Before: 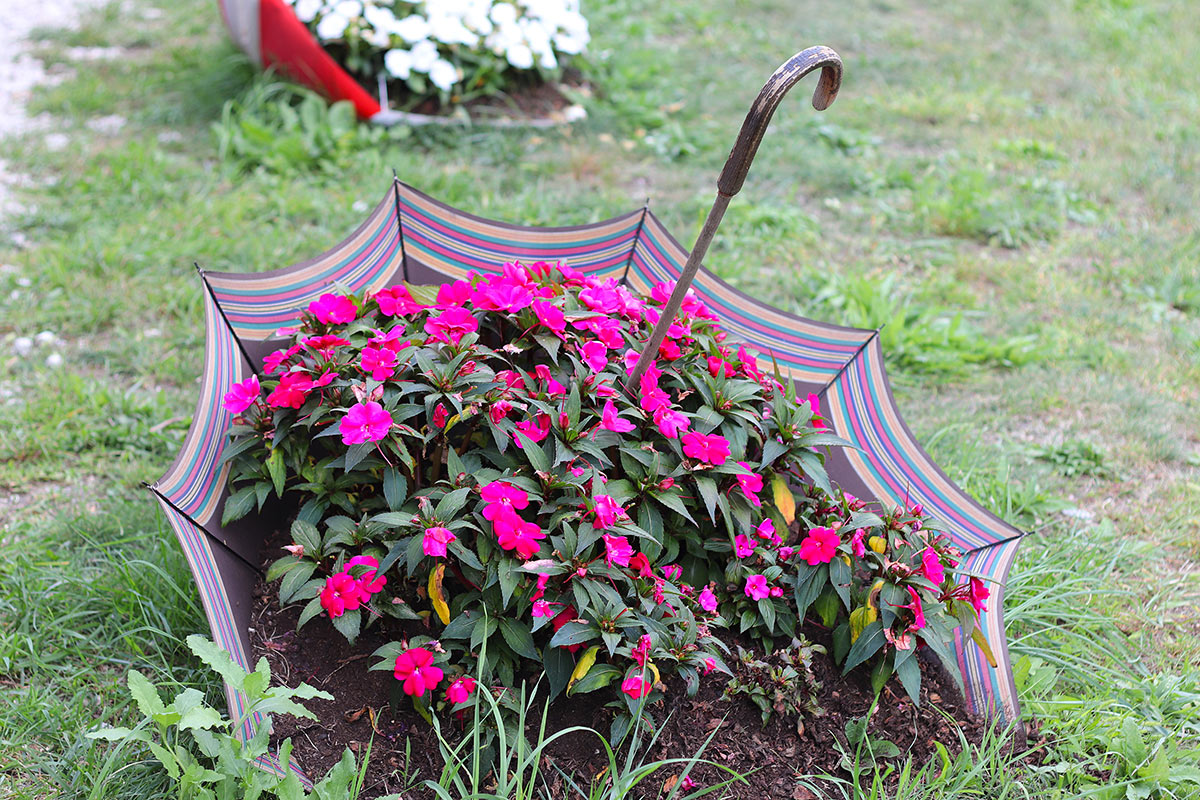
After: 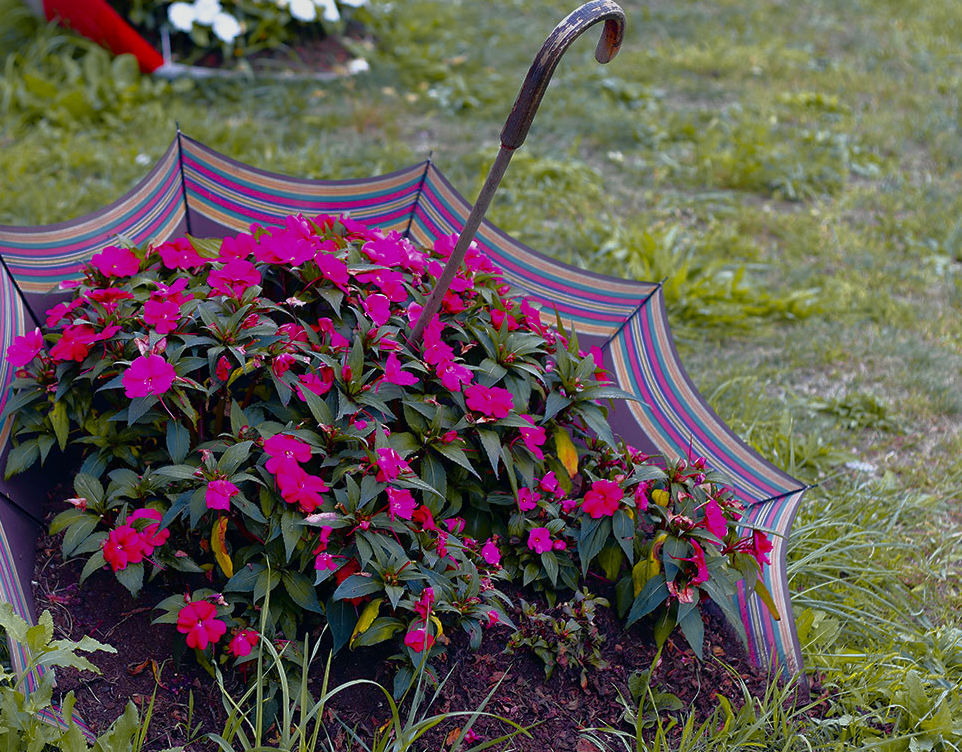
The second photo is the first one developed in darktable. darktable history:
tone equalizer: smoothing 1
base curve: curves: ch0 [(0, 0) (0.564, 0.291) (0.802, 0.731) (1, 1)]
tone curve: curves: ch0 [(0, 0) (0.07, 0.052) (0.23, 0.254) (0.486, 0.53) (0.822, 0.825) (0.994, 0.955)]; ch1 [(0, 0) (0.226, 0.261) (0.379, 0.442) (0.469, 0.472) (0.495, 0.495) (0.514, 0.504) (0.561, 0.568) (0.59, 0.612) (1, 1)]; ch2 [(0, 0) (0.269, 0.299) (0.459, 0.441) (0.498, 0.499) (0.523, 0.52) (0.551, 0.576) (0.629, 0.643) (0.659, 0.681) (0.718, 0.764) (1, 1)], color space Lab, independent channels, preserve colors none
crop and rotate: left 18.085%, top 5.992%, right 1.743%
color balance rgb: shadows lift › luminance -21.994%, shadows lift › chroma 6.581%, shadows lift › hue 269°, linear chroma grading › global chroma 15.156%, perceptual saturation grading › global saturation 20%, perceptual saturation grading › highlights -14.203%, perceptual saturation grading › shadows 50.246%, contrast -9.524%
